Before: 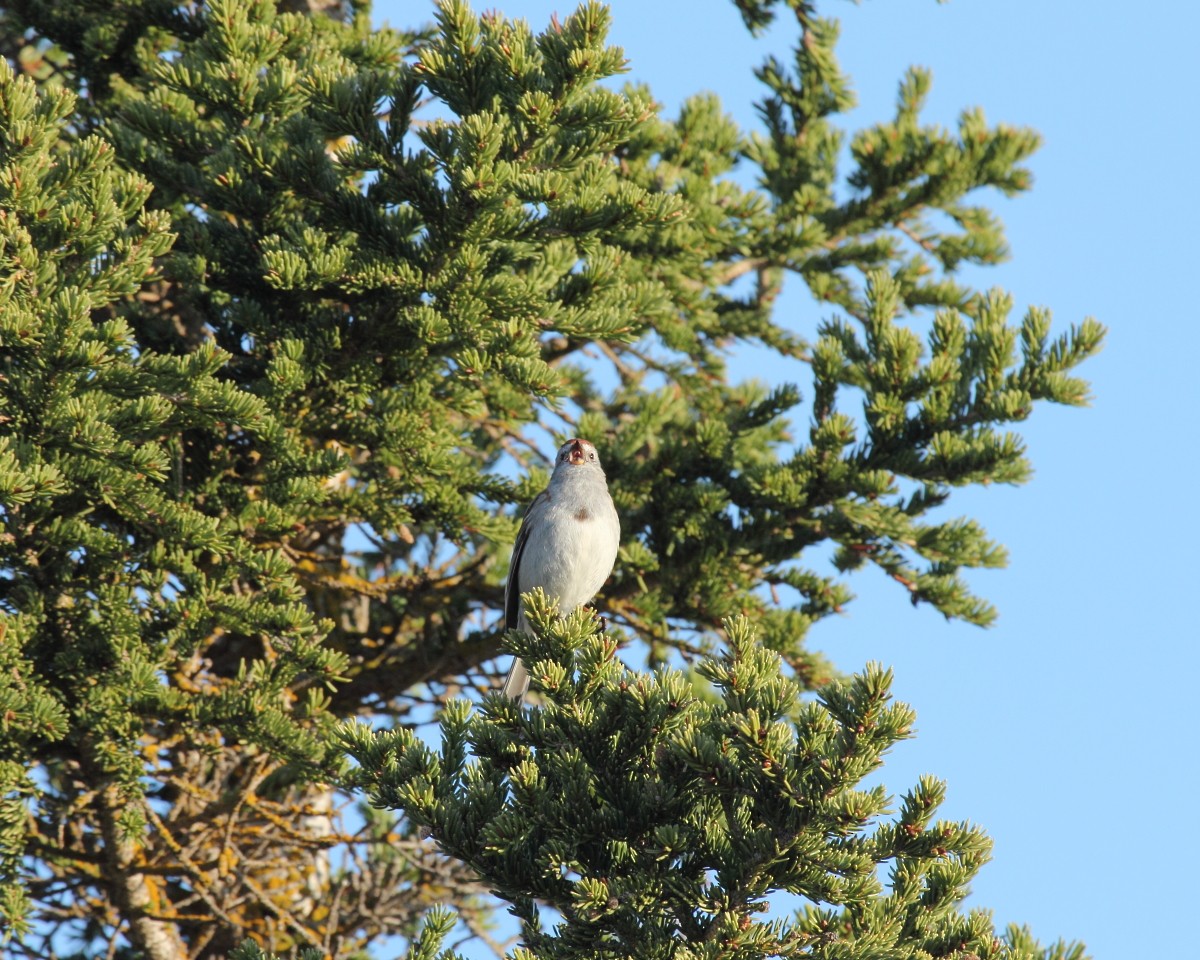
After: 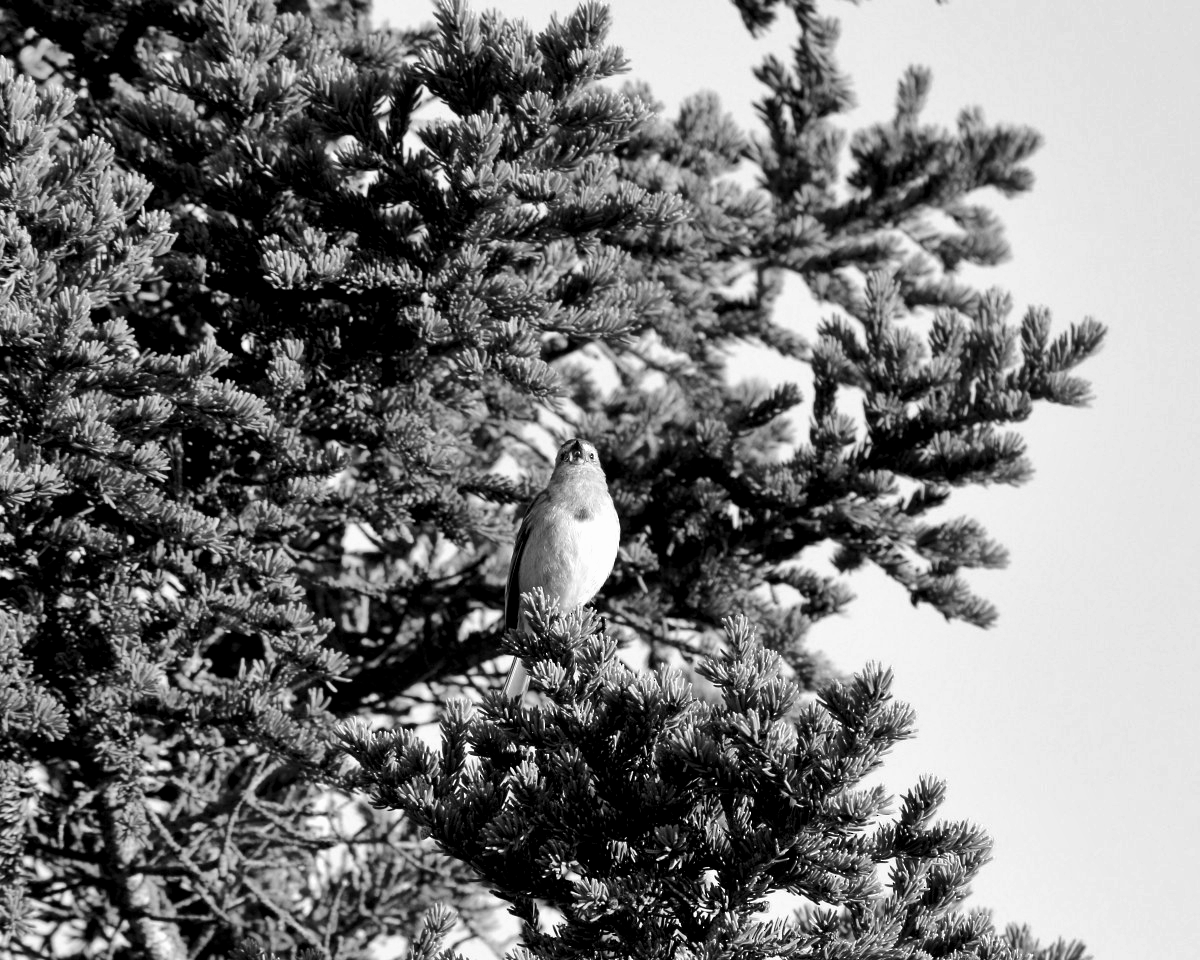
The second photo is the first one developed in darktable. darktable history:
levels: levels [0.116, 0.574, 1]
color zones: curves: ch0 [(0, 0.613) (0.01, 0.613) (0.245, 0.448) (0.498, 0.529) (0.642, 0.665) (0.879, 0.777) (0.99, 0.613)]; ch1 [(0, 0) (0.143, 0) (0.286, 0) (0.429, 0) (0.571, 0) (0.714, 0) (0.857, 0)]
shadows and highlights: low approximation 0.01, soften with gaussian
color correction: highlights b* 0.046, saturation 0.274
tone equalizer: -8 EV -0.377 EV, -7 EV -0.402 EV, -6 EV -0.311 EV, -5 EV -0.225 EV, -3 EV 0.19 EV, -2 EV 0.311 EV, -1 EV 0.366 EV, +0 EV 0.39 EV, edges refinement/feathering 500, mask exposure compensation -1.57 EV, preserve details no
